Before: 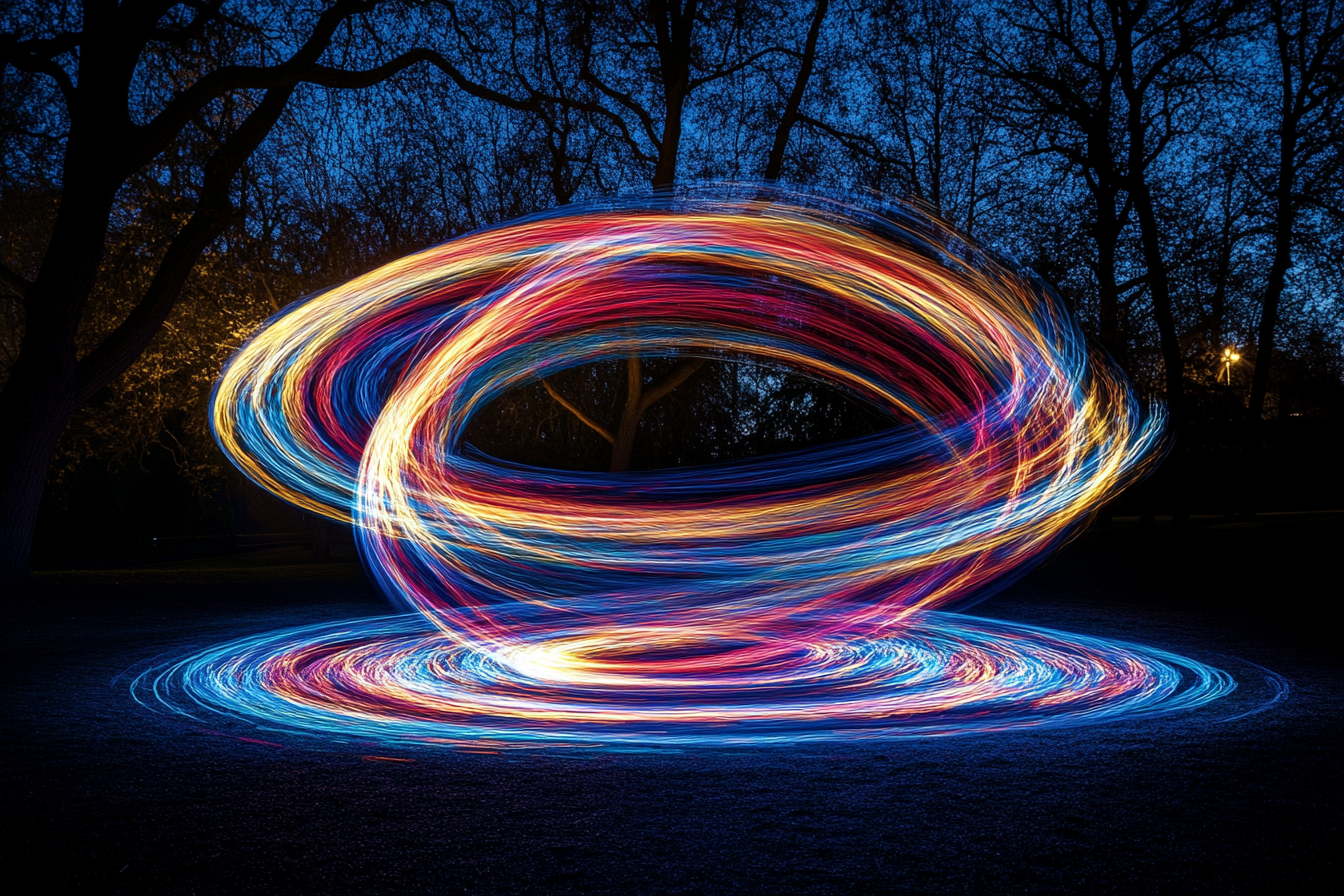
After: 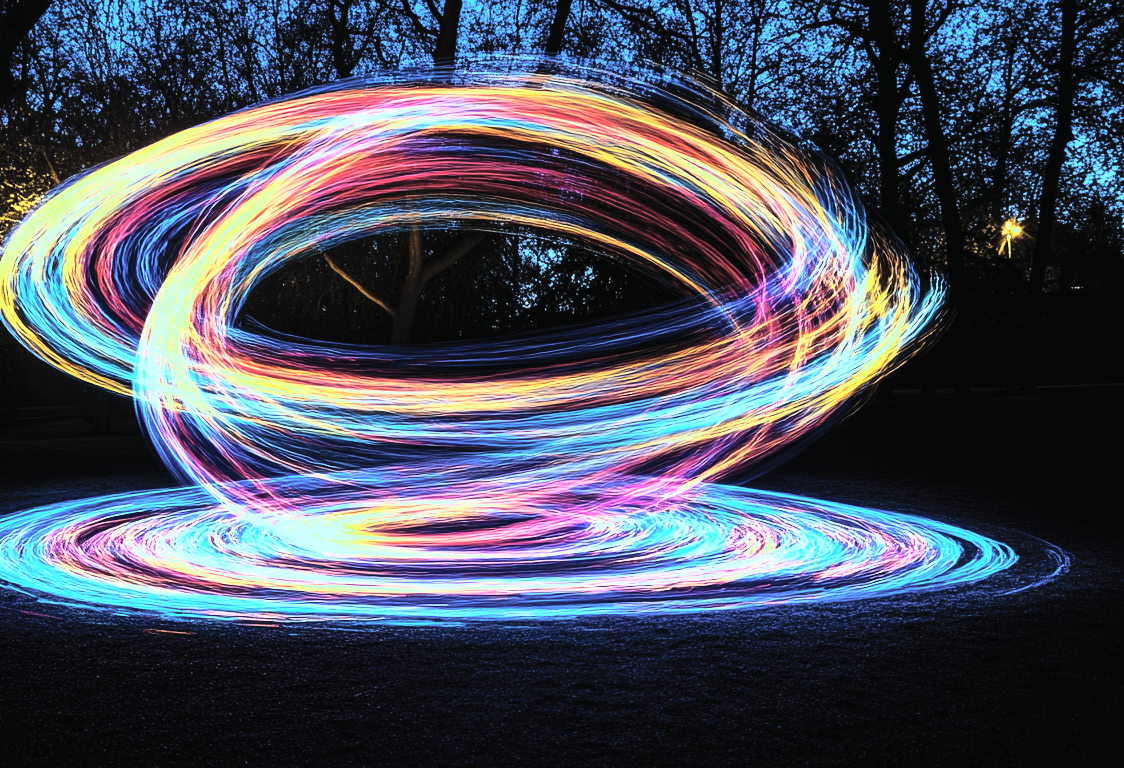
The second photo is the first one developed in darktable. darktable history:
contrast brightness saturation: brightness 0.28
crop: left 16.315%, top 14.246%
color balance: mode lift, gamma, gain (sRGB), lift [0.997, 0.979, 1.021, 1.011], gamma [1, 1.084, 0.916, 0.998], gain [1, 0.87, 1.13, 1.101], contrast 4.55%, contrast fulcrum 38.24%, output saturation 104.09%
rgb curve: curves: ch0 [(0, 0) (0.21, 0.15) (0.24, 0.21) (0.5, 0.75) (0.75, 0.96) (0.89, 0.99) (1, 1)]; ch1 [(0, 0.02) (0.21, 0.13) (0.25, 0.2) (0.5, 0.67) (0.75, 0.9) (0.89, 0.97) (1, 1)]; ch2 [(0, 0.02) (0.21, 0.13) (0.25, 0.2) (0.5, 0.67) (0.75, 0.9) (0.89, 0.97) (1, 1)], compensate middle gray true
